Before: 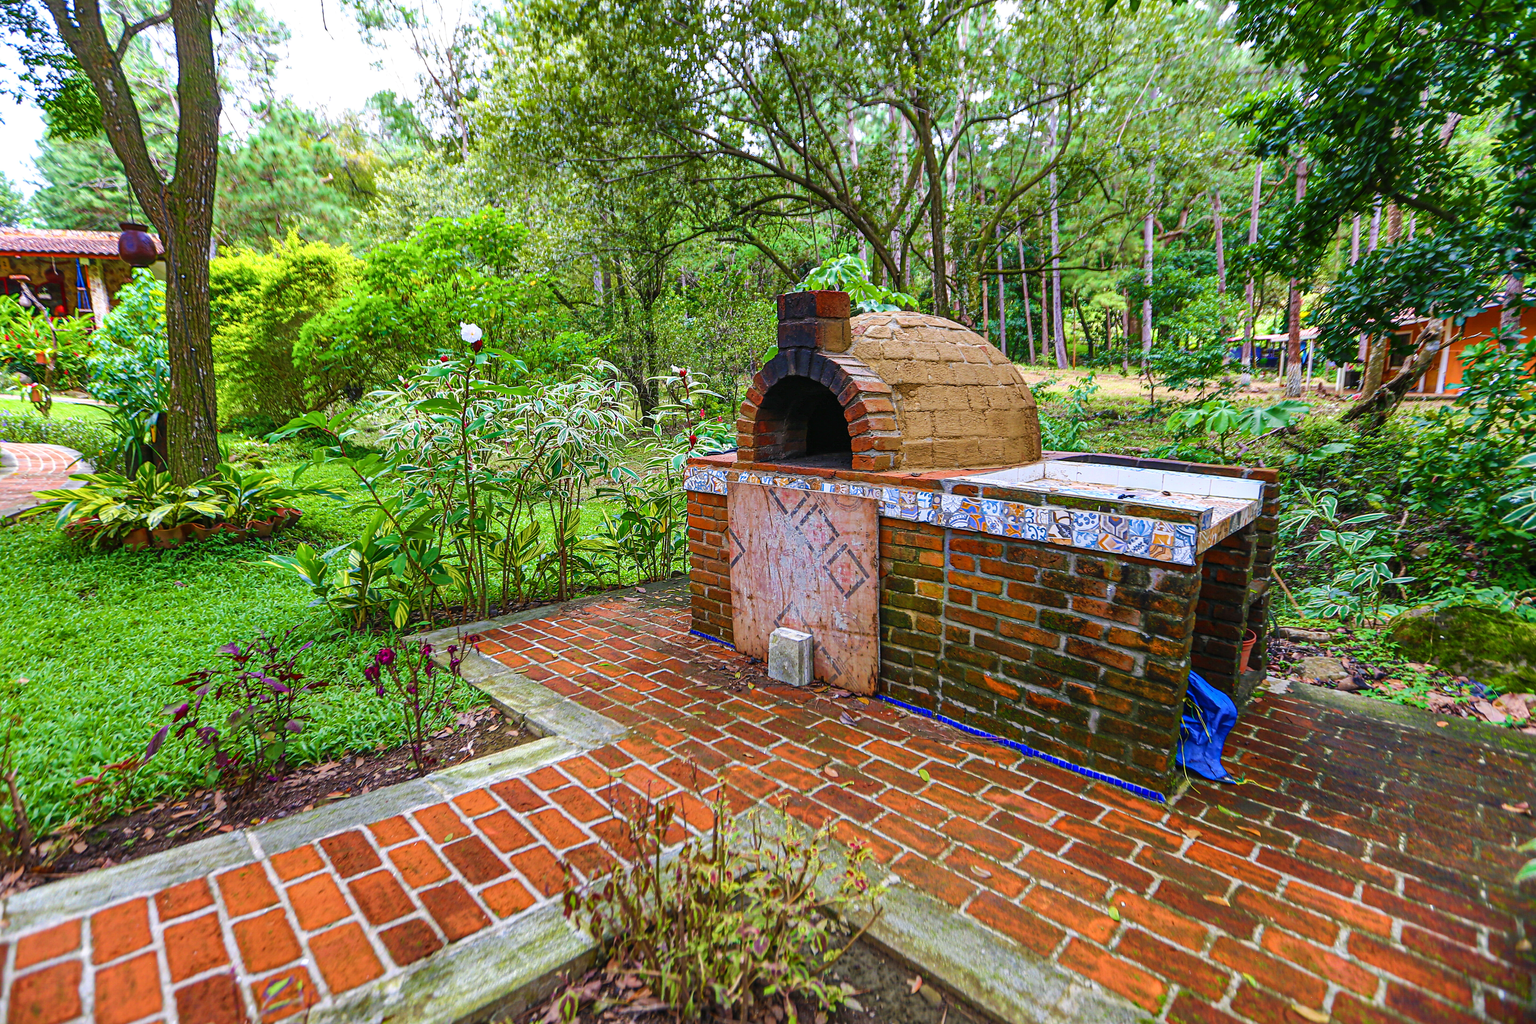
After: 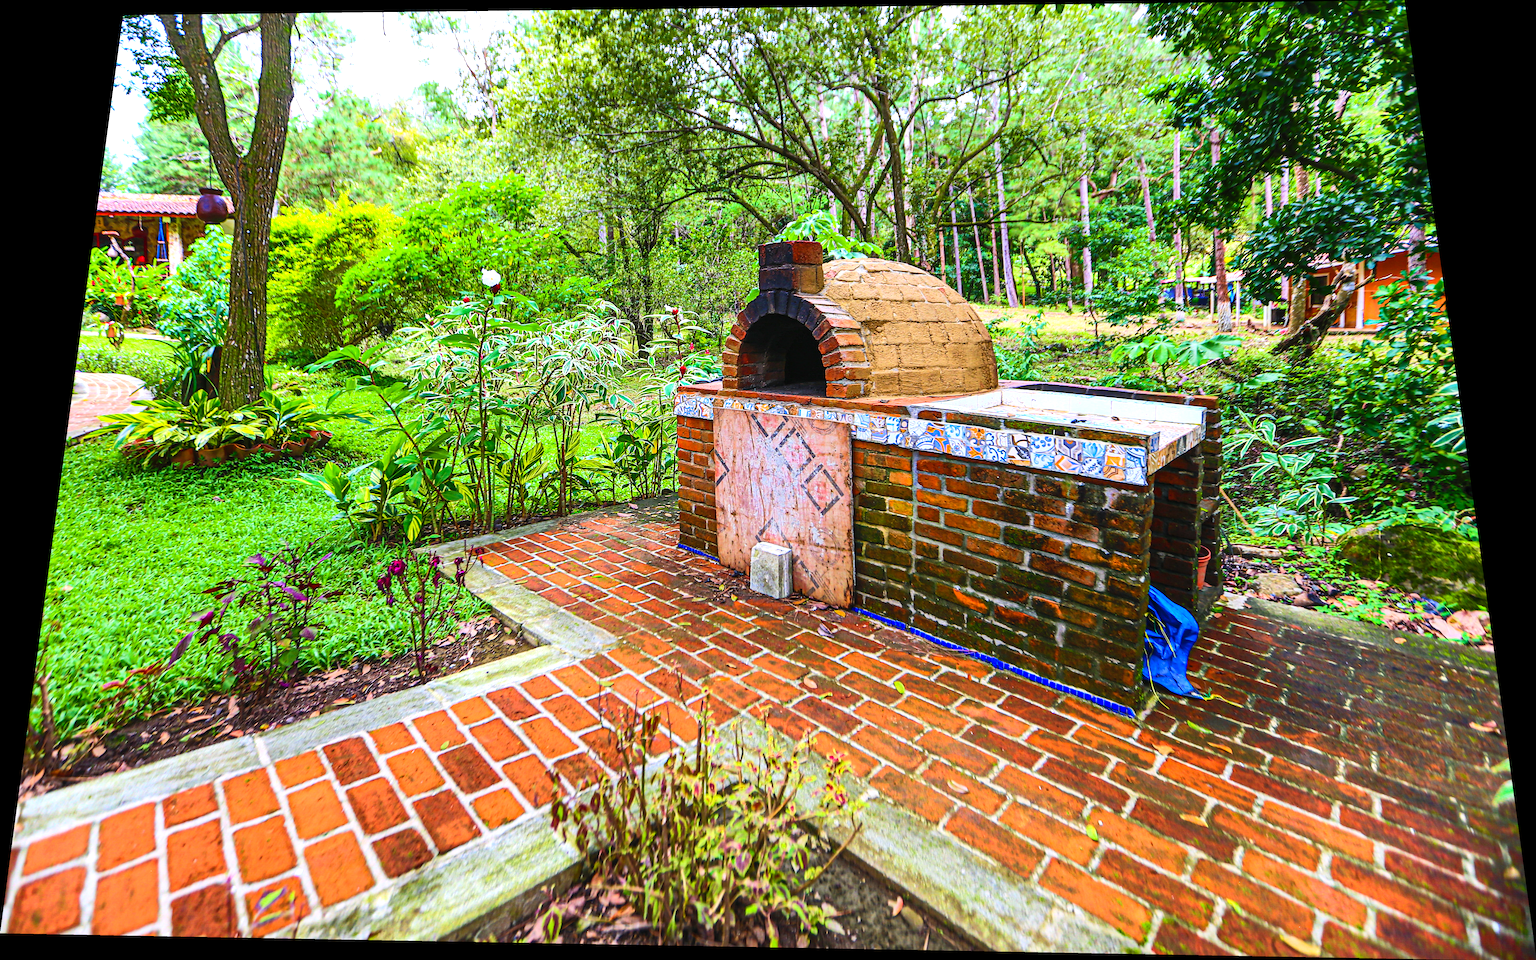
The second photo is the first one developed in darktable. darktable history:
tone equalizer: -8 EV -0.417 EV, -7 EV -0.389 EV, -6 EV -0.333 EV, -5 EV -0.222 EV, -3 EV 0.222 EV, -2 EV 0.333 EV, -1 EV 0.389 EV, +0 EV 0.417 EV, edges refinement/feathering 500, mask exposure compensation -1.57 EV, preserve details no
contrast brightness saturation: contrast 0.2, brightness 0.16, saturation 0.22
rotate and perspective: rotation 0.128°, lens shift (vertical) -0.181, lens shift (horizontal) -0.044, shear 0.001, automatic cropping off
